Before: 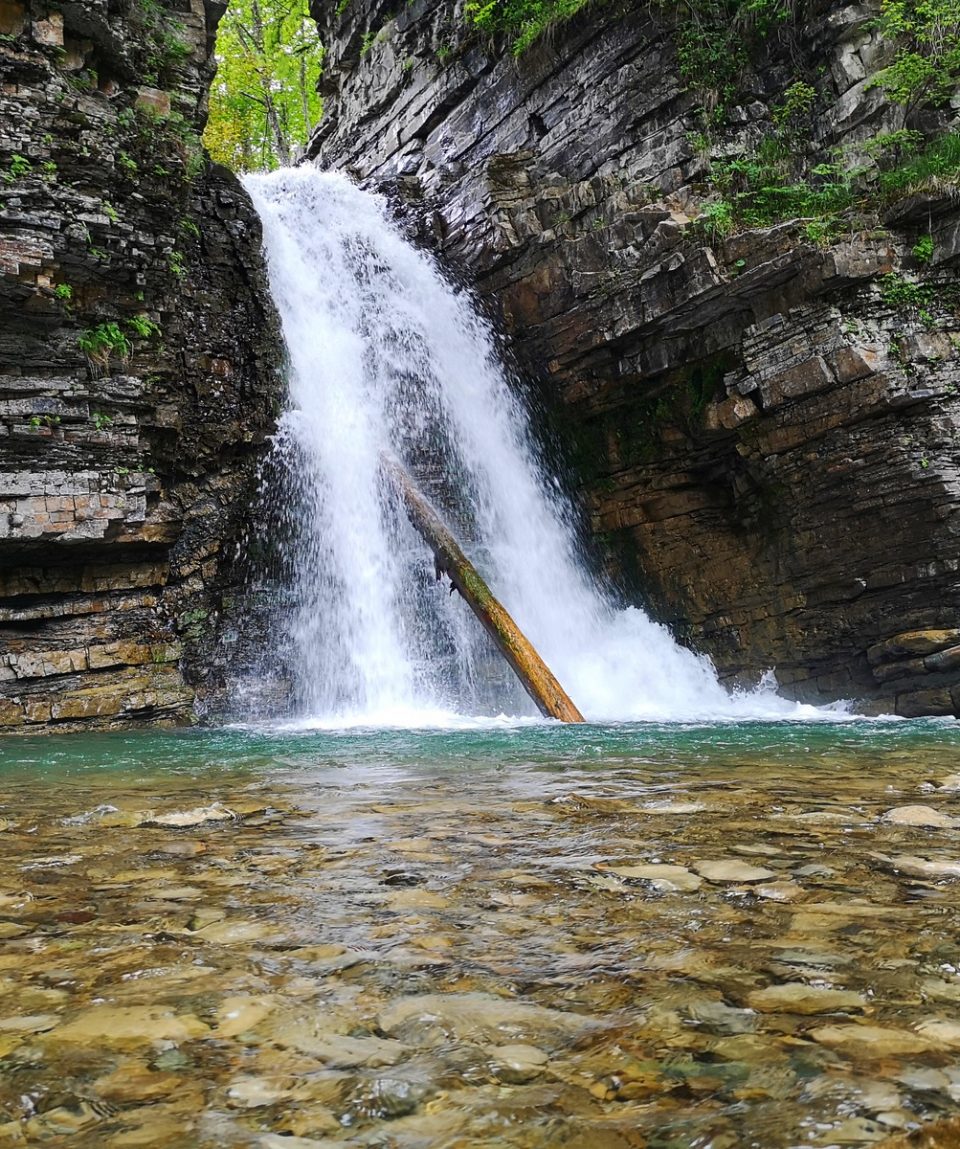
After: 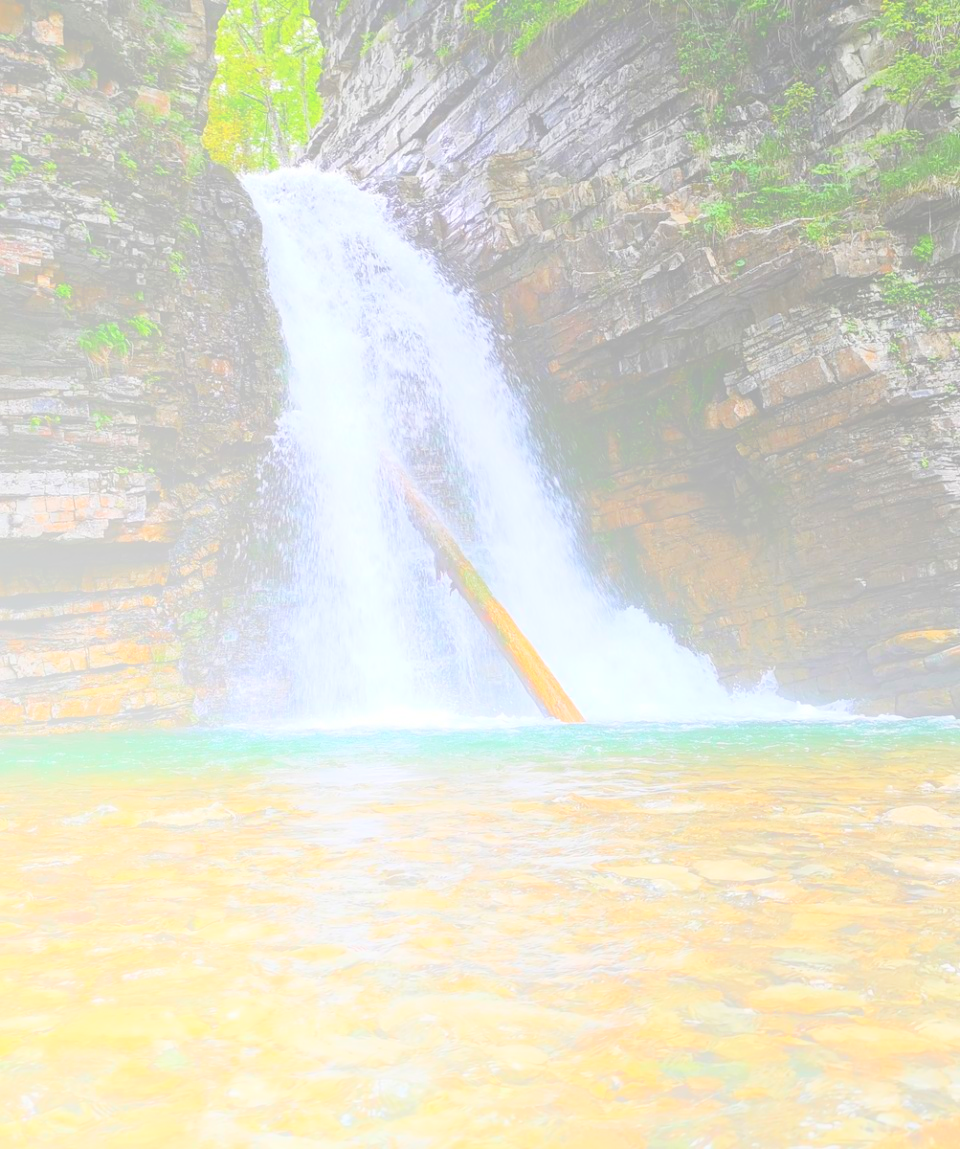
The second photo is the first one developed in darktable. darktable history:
bloom: size 85%, threshold 5%, strength 85%
